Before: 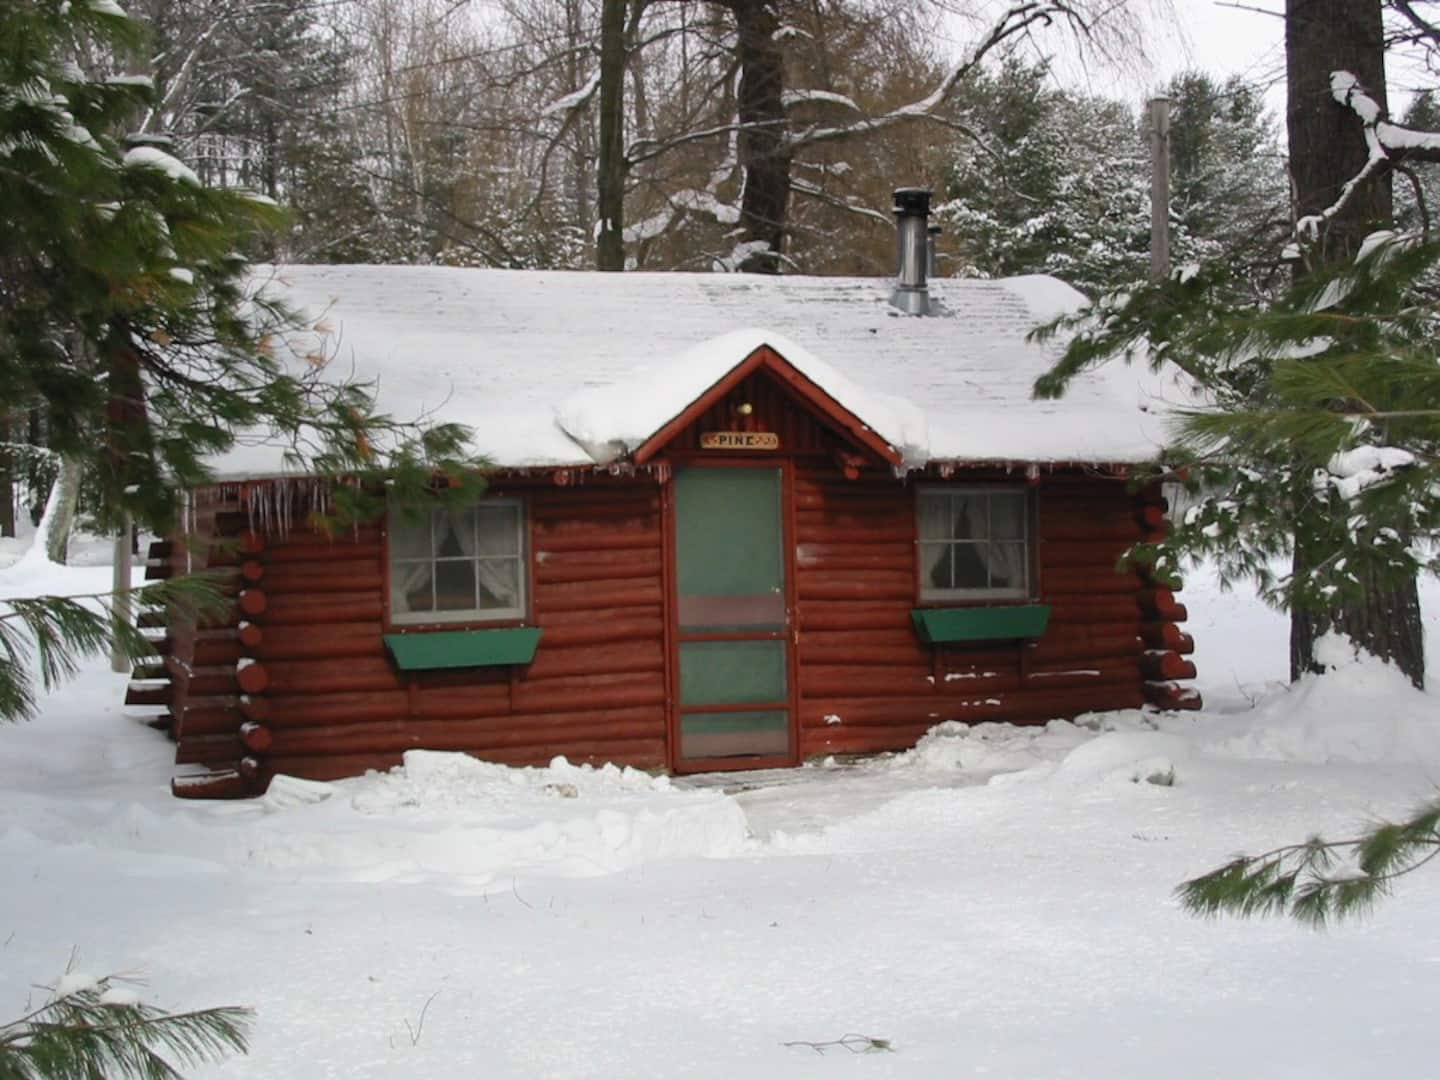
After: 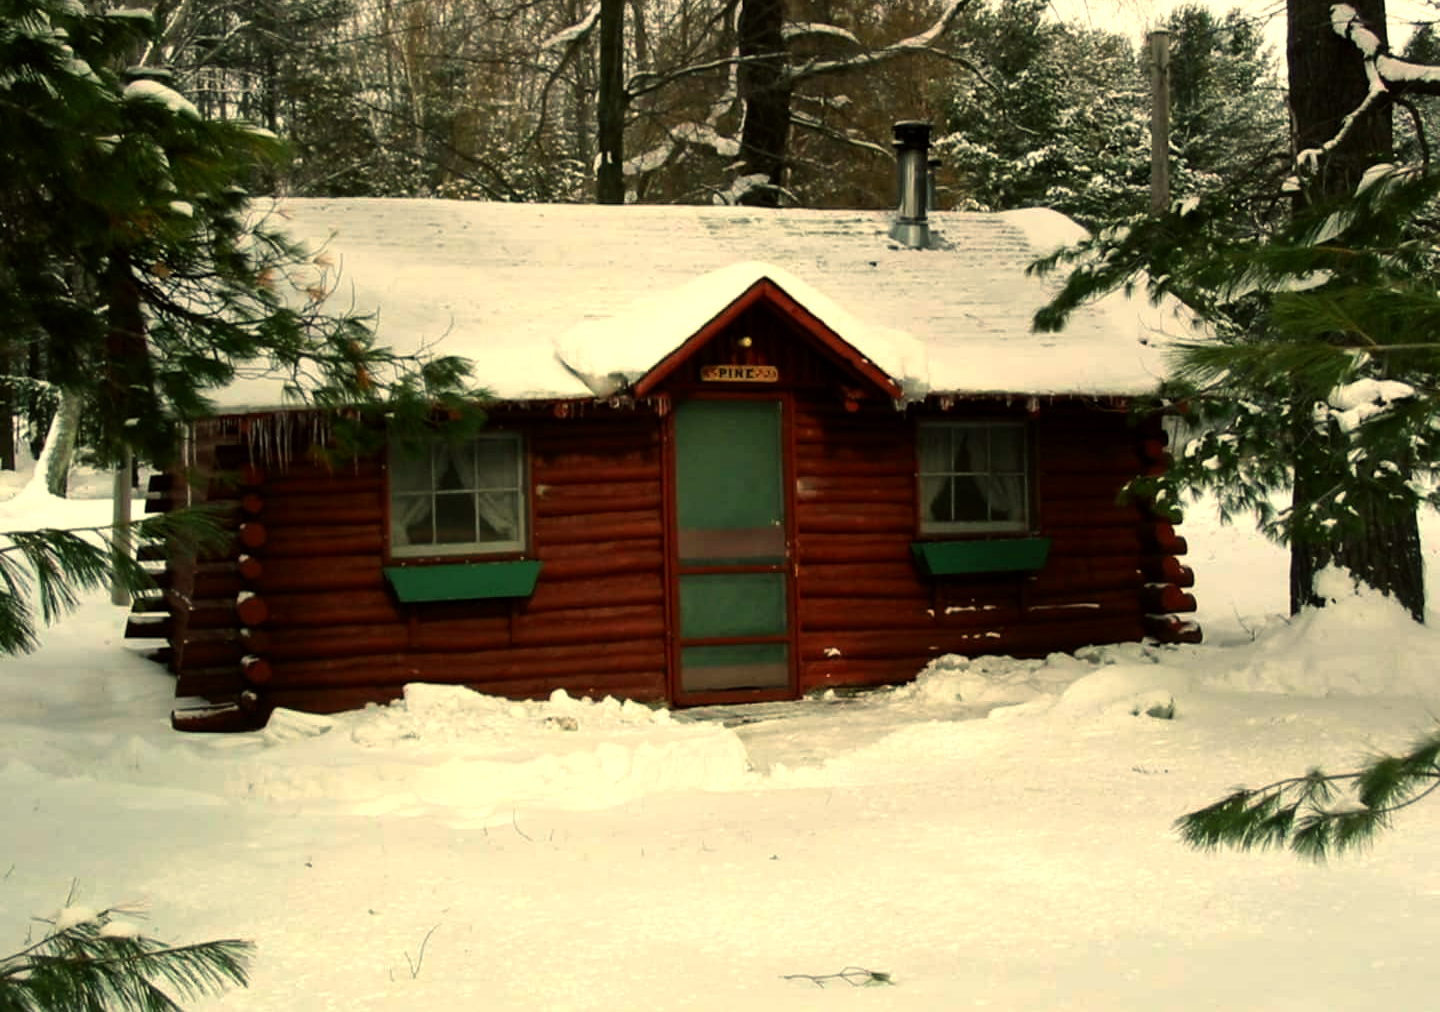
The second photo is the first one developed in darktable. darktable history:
crop and rotate: top 6.25%
color balance: mode lift, gamma, gain (sRGB), lift [1.014, 0.966, 0.918, 0.87], gamma [0.86, 0.734, 0.918, 0.976], gain [1.063, 1.13, 1.063, 0.86]
